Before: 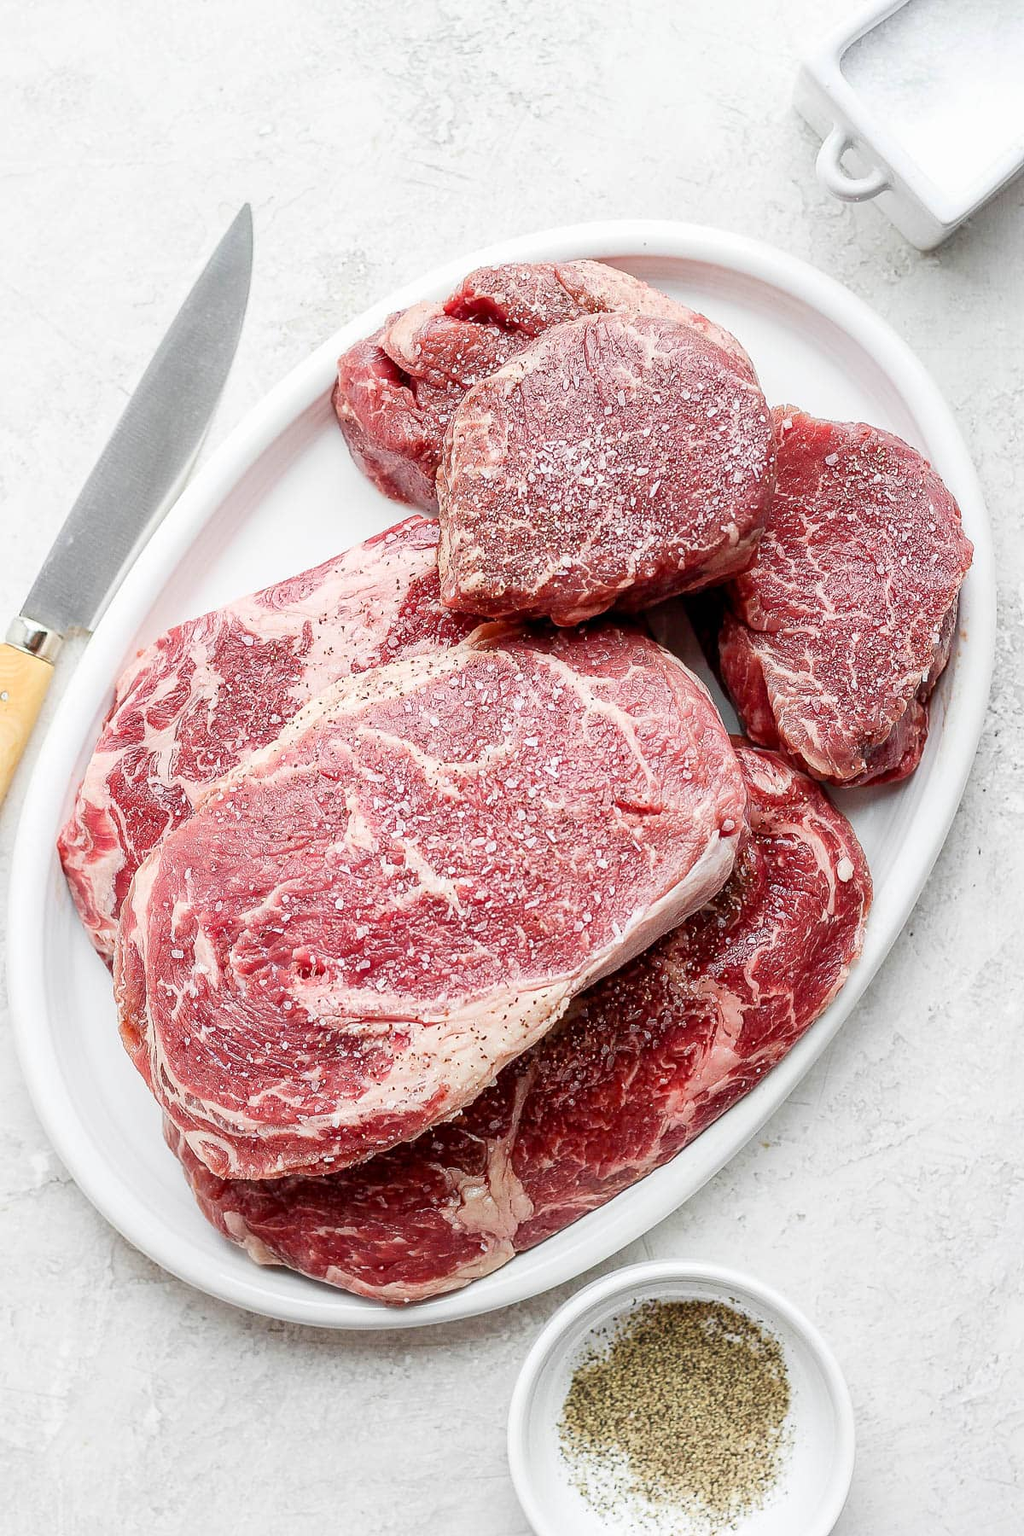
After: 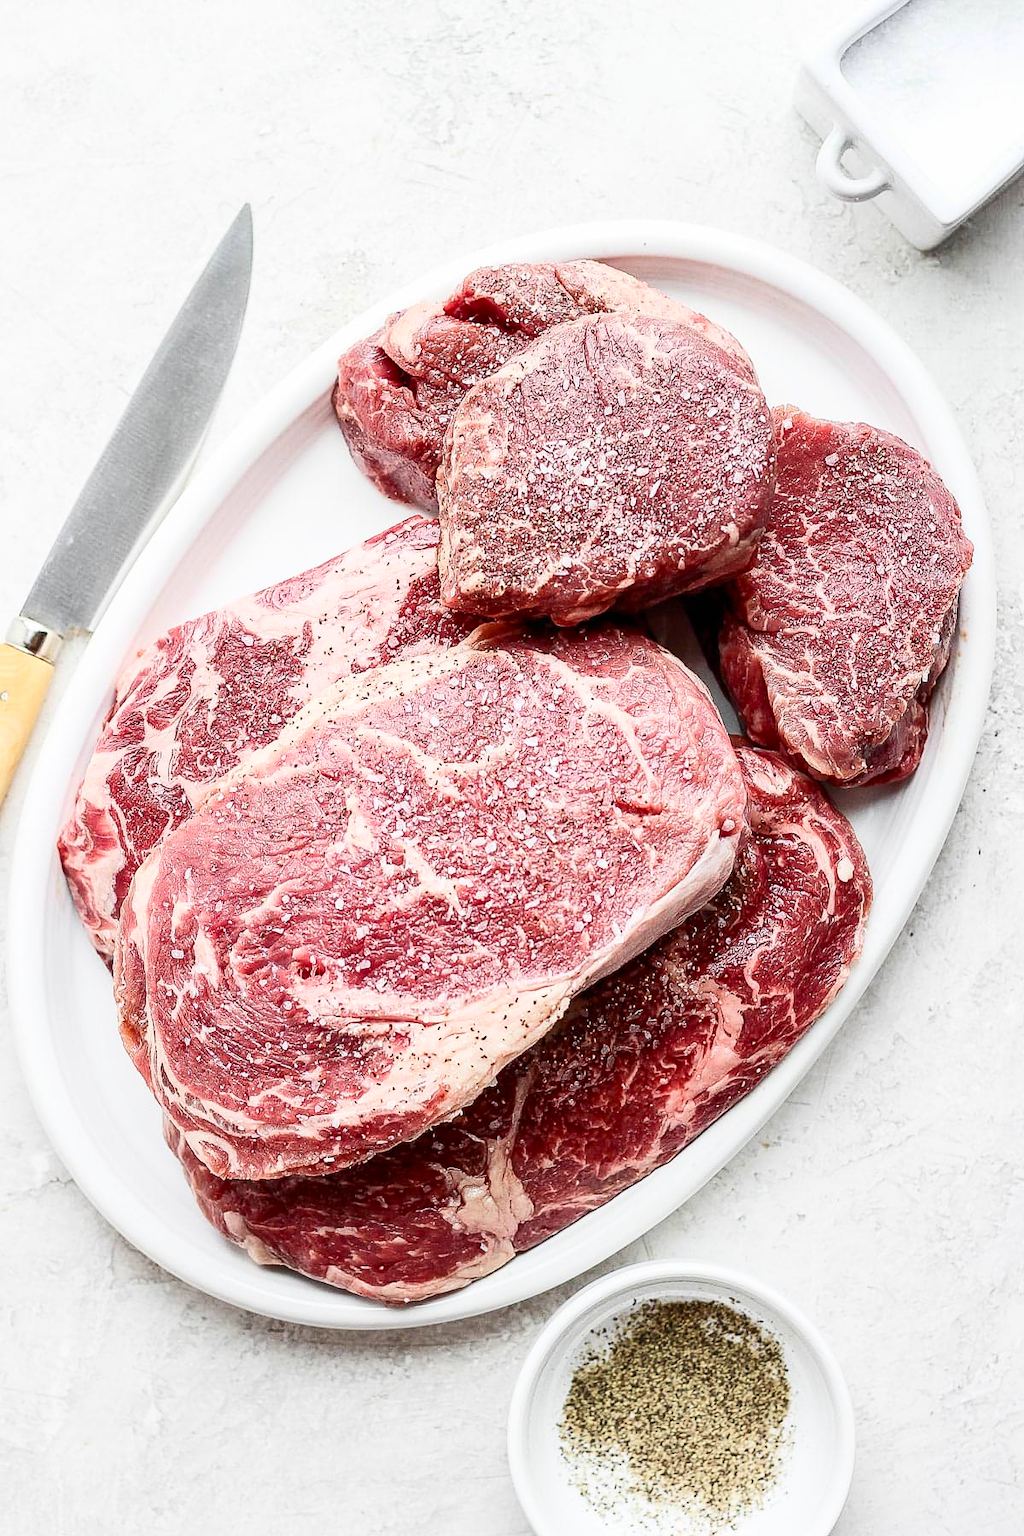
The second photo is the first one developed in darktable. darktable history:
shadows and highlights: radius 124.78, shadows 30.43, highlights -31.08, low approximation 0.01, soften with gaussian
contrast brightness saturation: contrast 0.238, brightness 0.089
